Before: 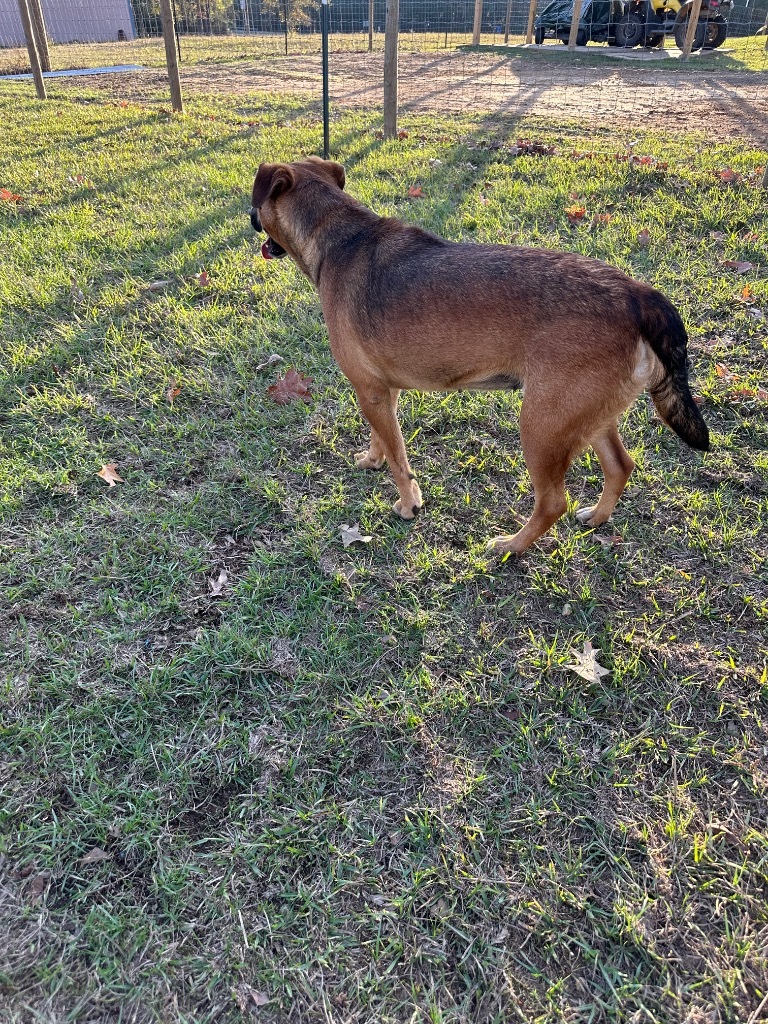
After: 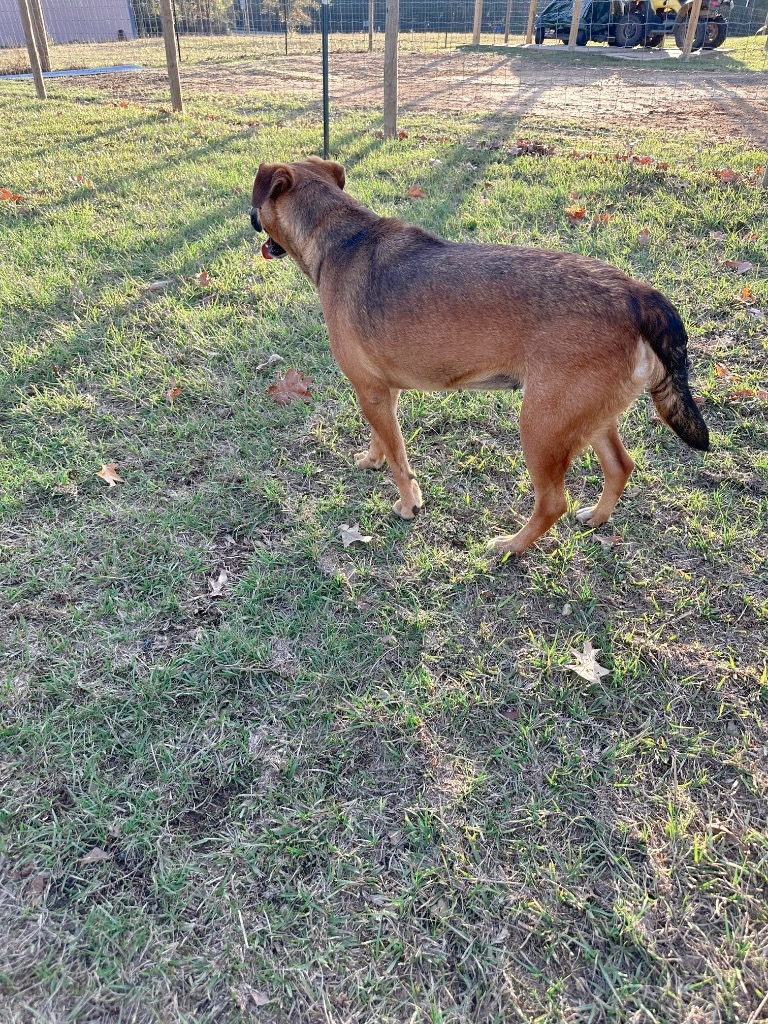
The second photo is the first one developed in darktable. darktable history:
color zones: curves: ch0 [(0, 0.5) (0.125, 0.4) (0.25, 0.5) (0.375, 0.4) (0.5, 0.4) (0.625, 0.35) (0.75, 0.35) (0.875, 0.5)]; ch1 [(0, 0.35) (0.125, 0.45) (0.25, 0.35) (0.375, 0.35) (0.5, 0.35) (0.625, 0.35) (0.75, 0.45) (0.875, 0.35)]; ch2 [(0, 0.6) (0.125, 0.5) (0.25, 0.5) (0.375, 0.6) (0.5, 0.6) (0.625, 0.5) (0.75, 0.5) (0.875, 0.5)]
levels: levels [0, 0.43, 0.984]
